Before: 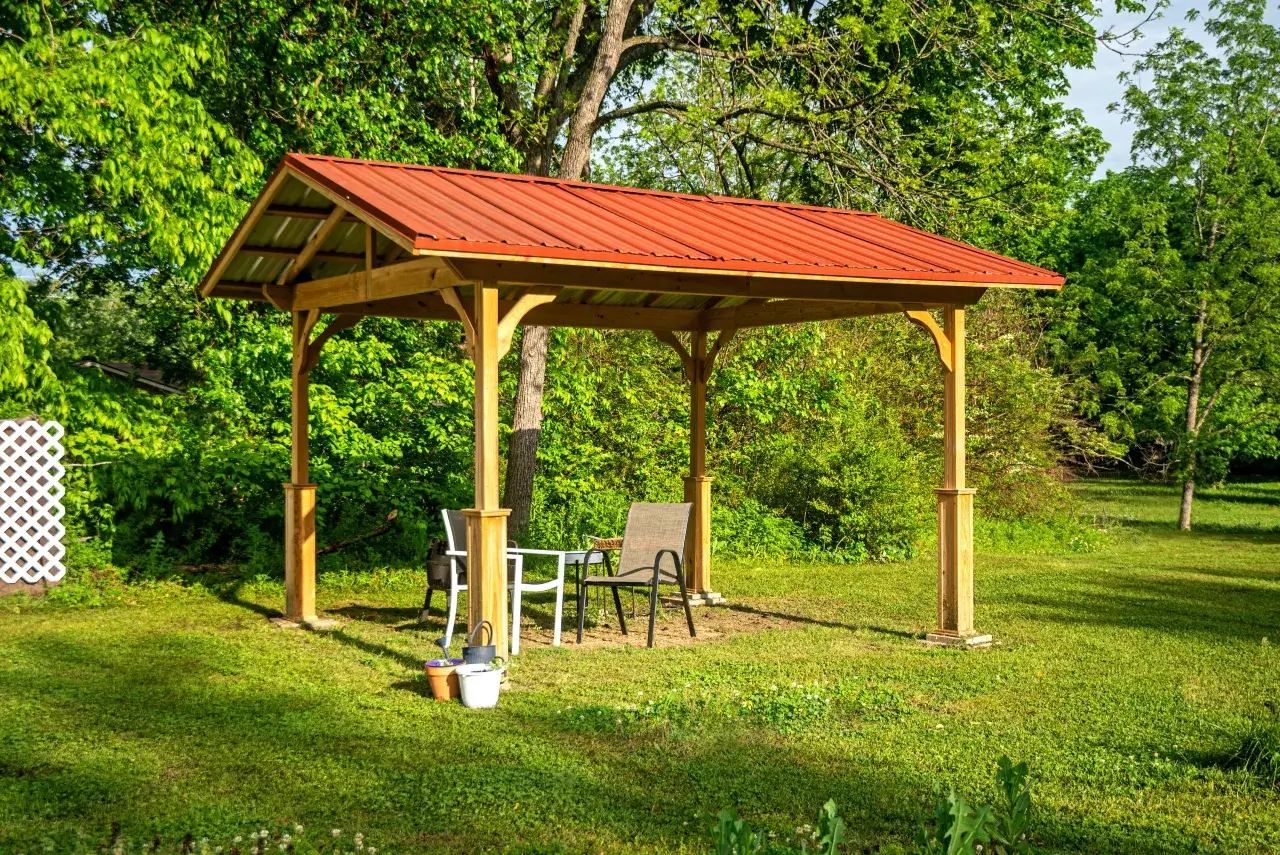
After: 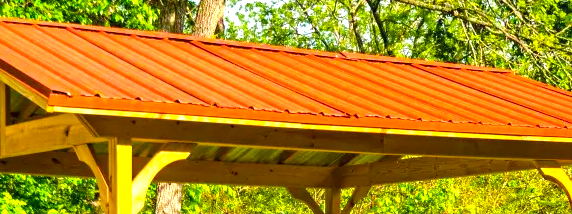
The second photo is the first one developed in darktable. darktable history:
crop: left 28.64%, top 16.832%, right 26.637%, bottom 58.055%
color balance rgb: perceptual saturation grading › global saturation 25%, perceptual brilliance grading › mid-tones 10%, perceptual brilliance grading › shadows 15%, global vibrance 20%
exposure: black level correction 0, exposure 0.95 EV, compensate exposure bias true, compensate highlight preservation false
